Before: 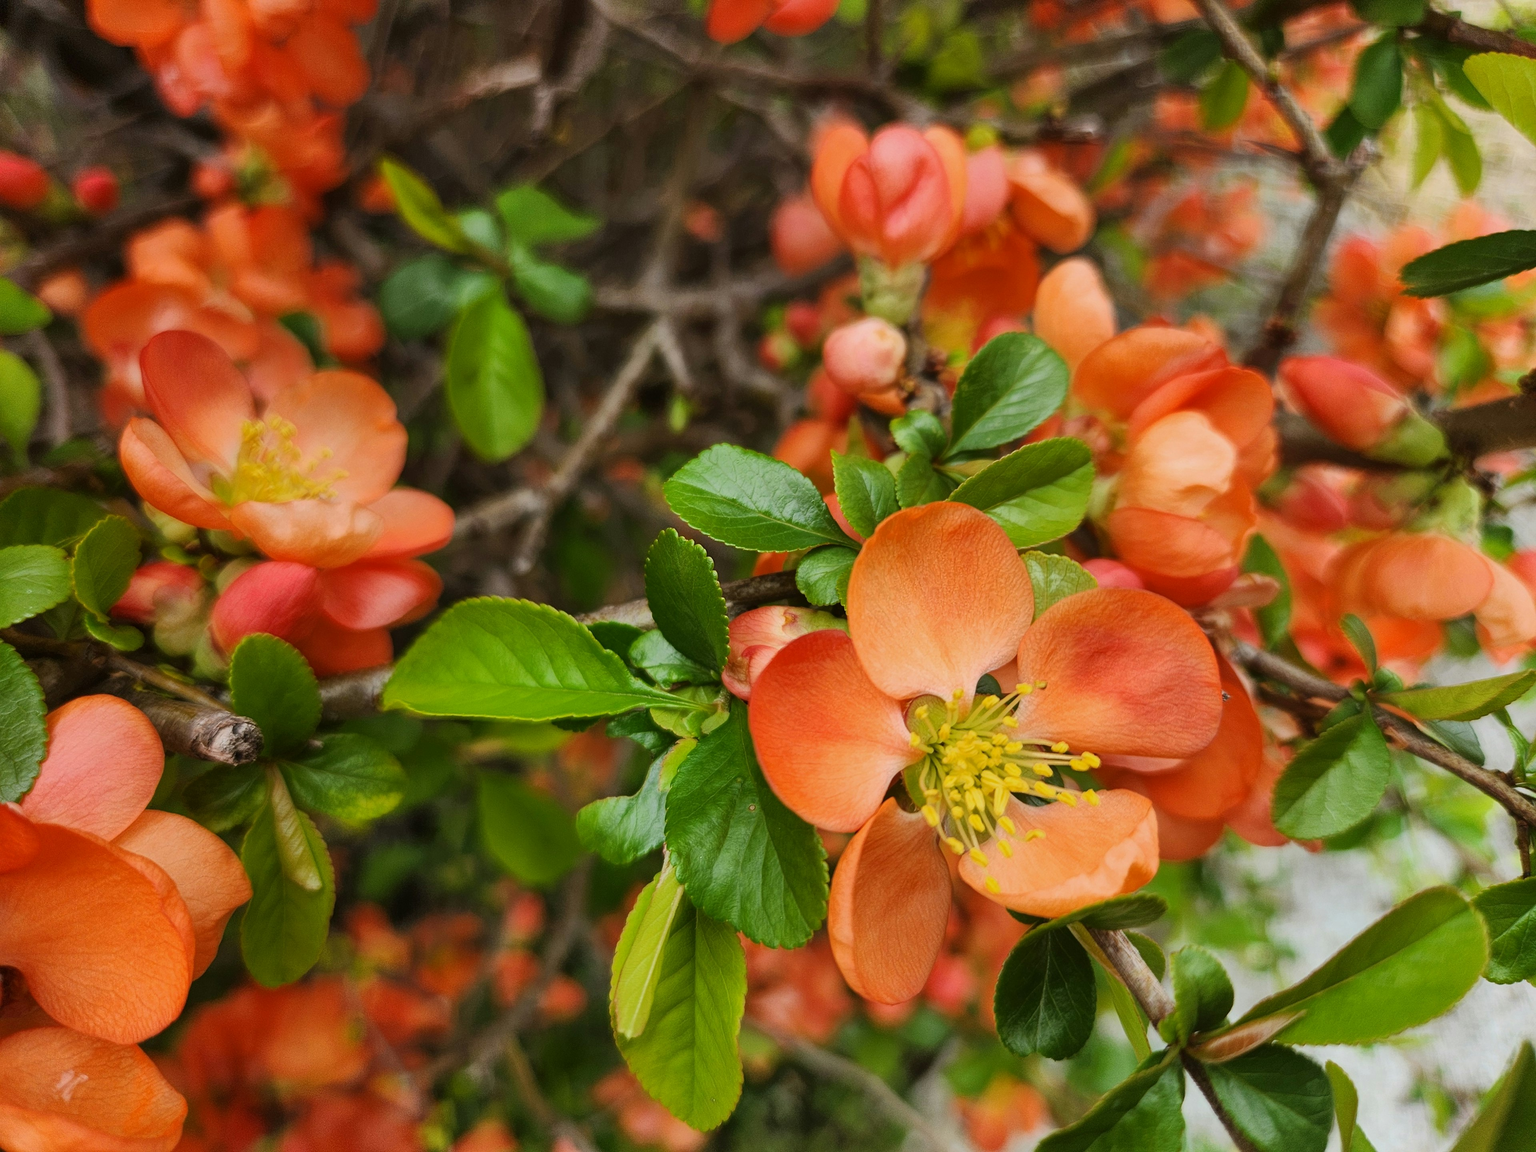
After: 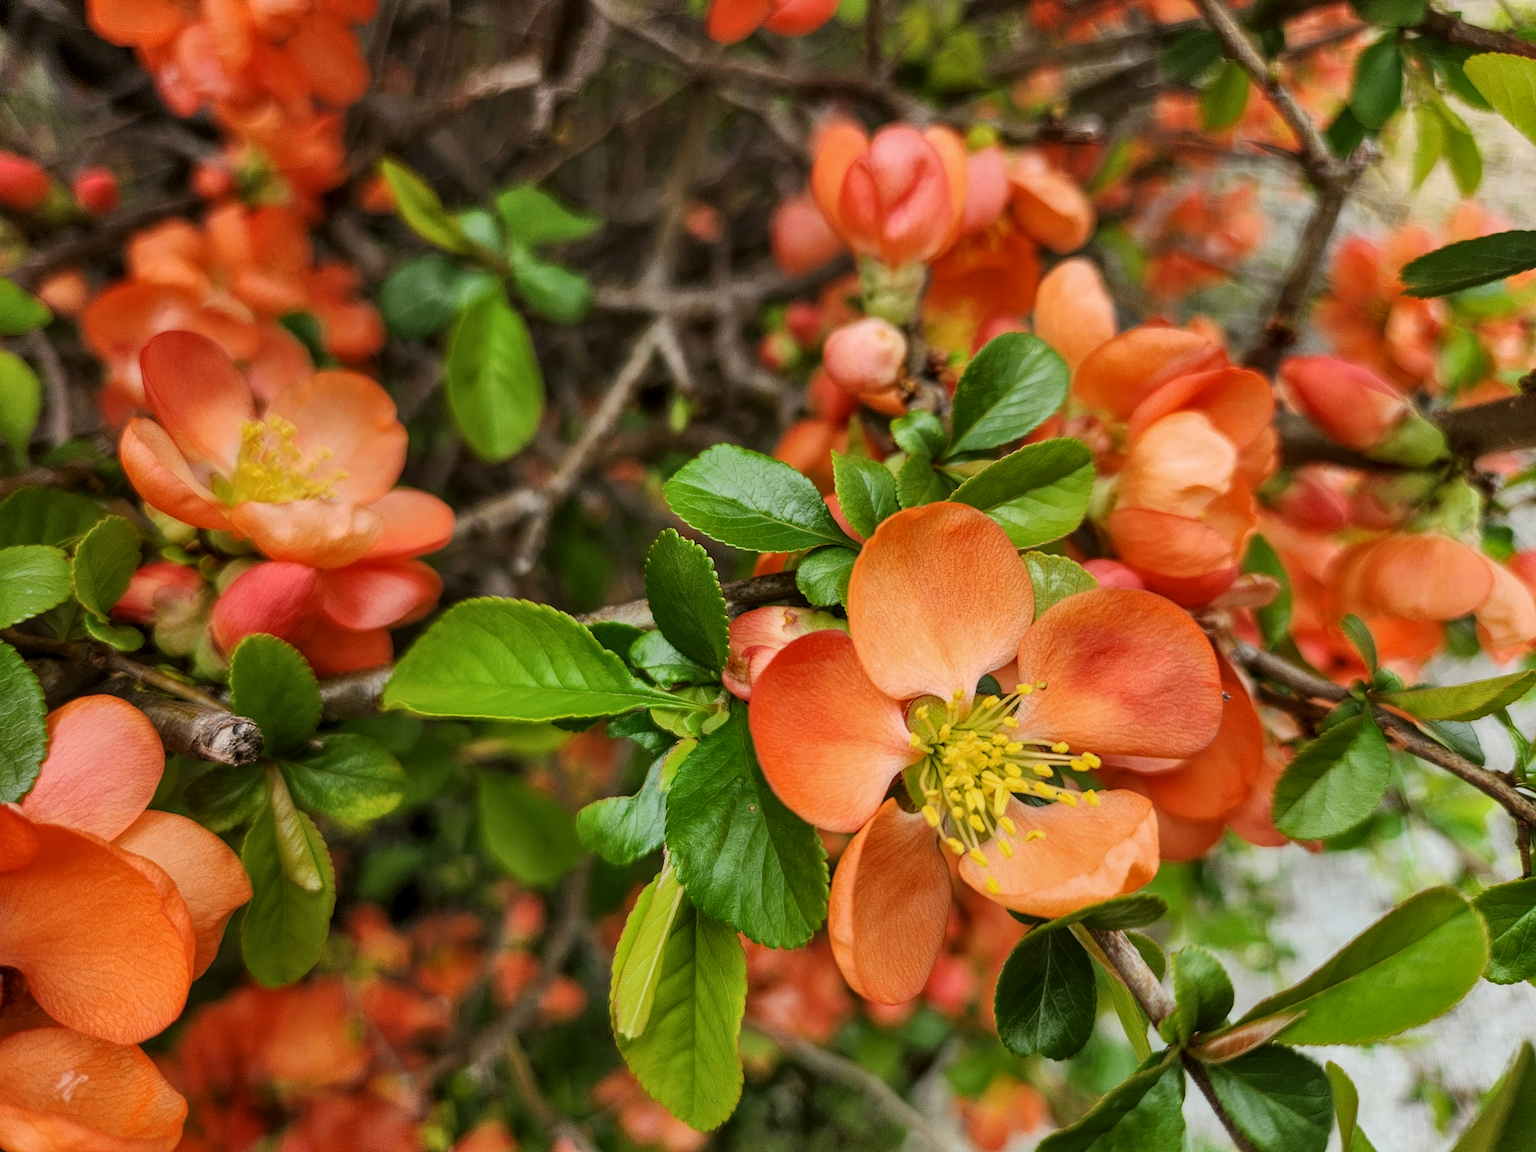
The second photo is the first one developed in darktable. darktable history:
local contrast: on, module defaults
shadows and highlights: shadows 32, highlights -32, soften with gaussian
